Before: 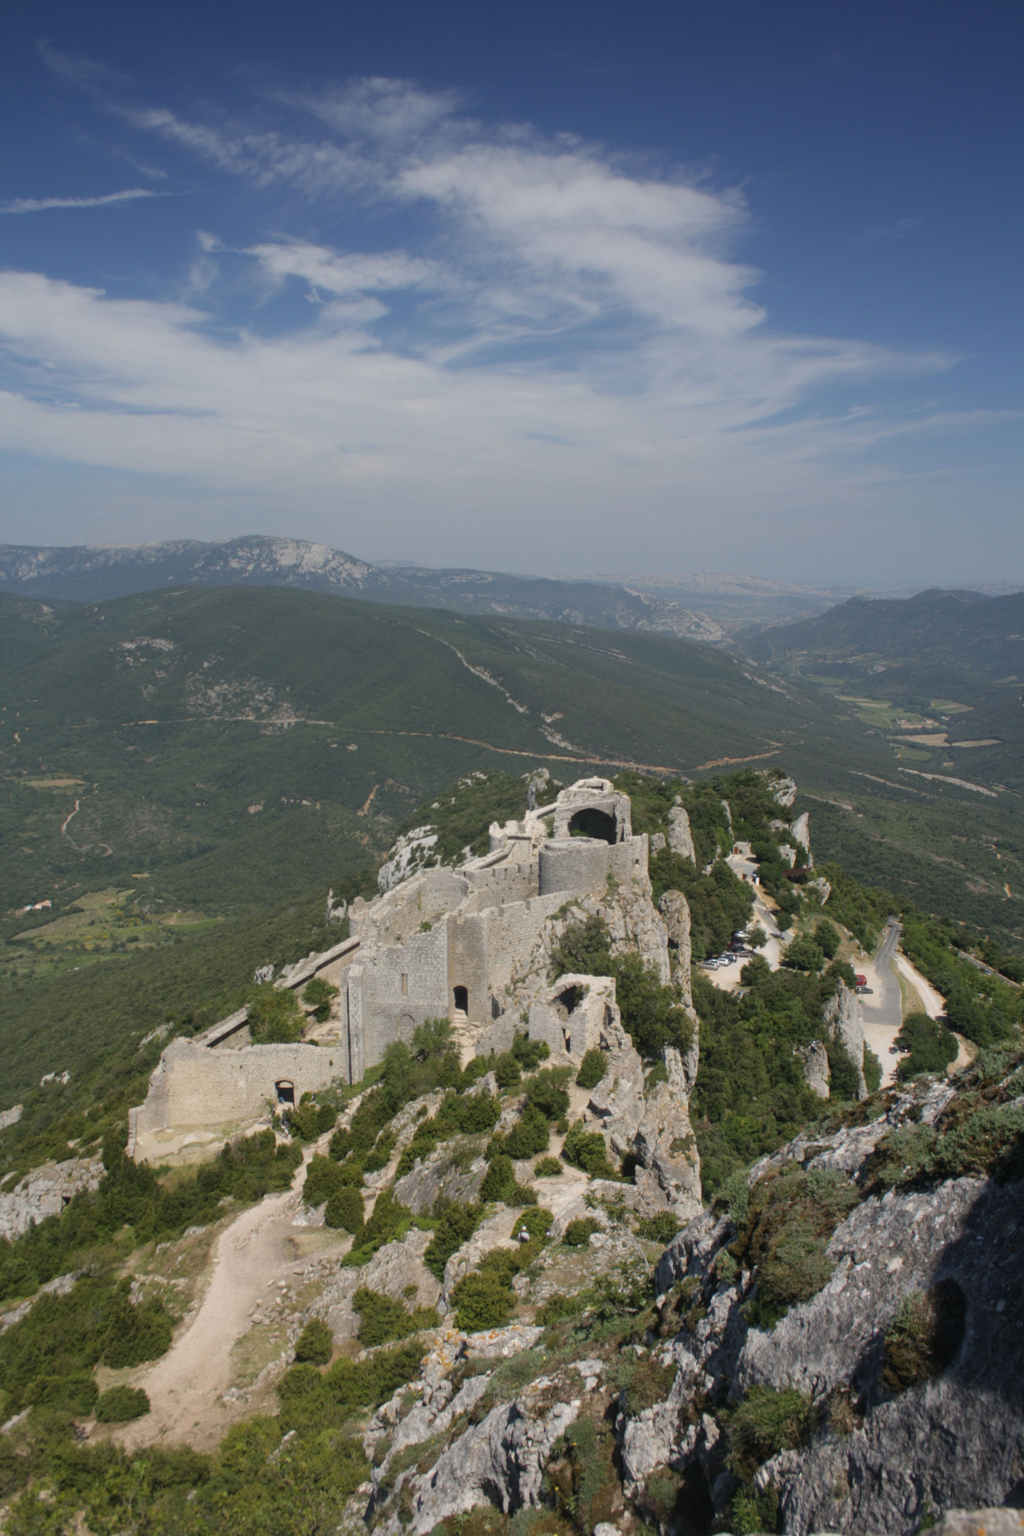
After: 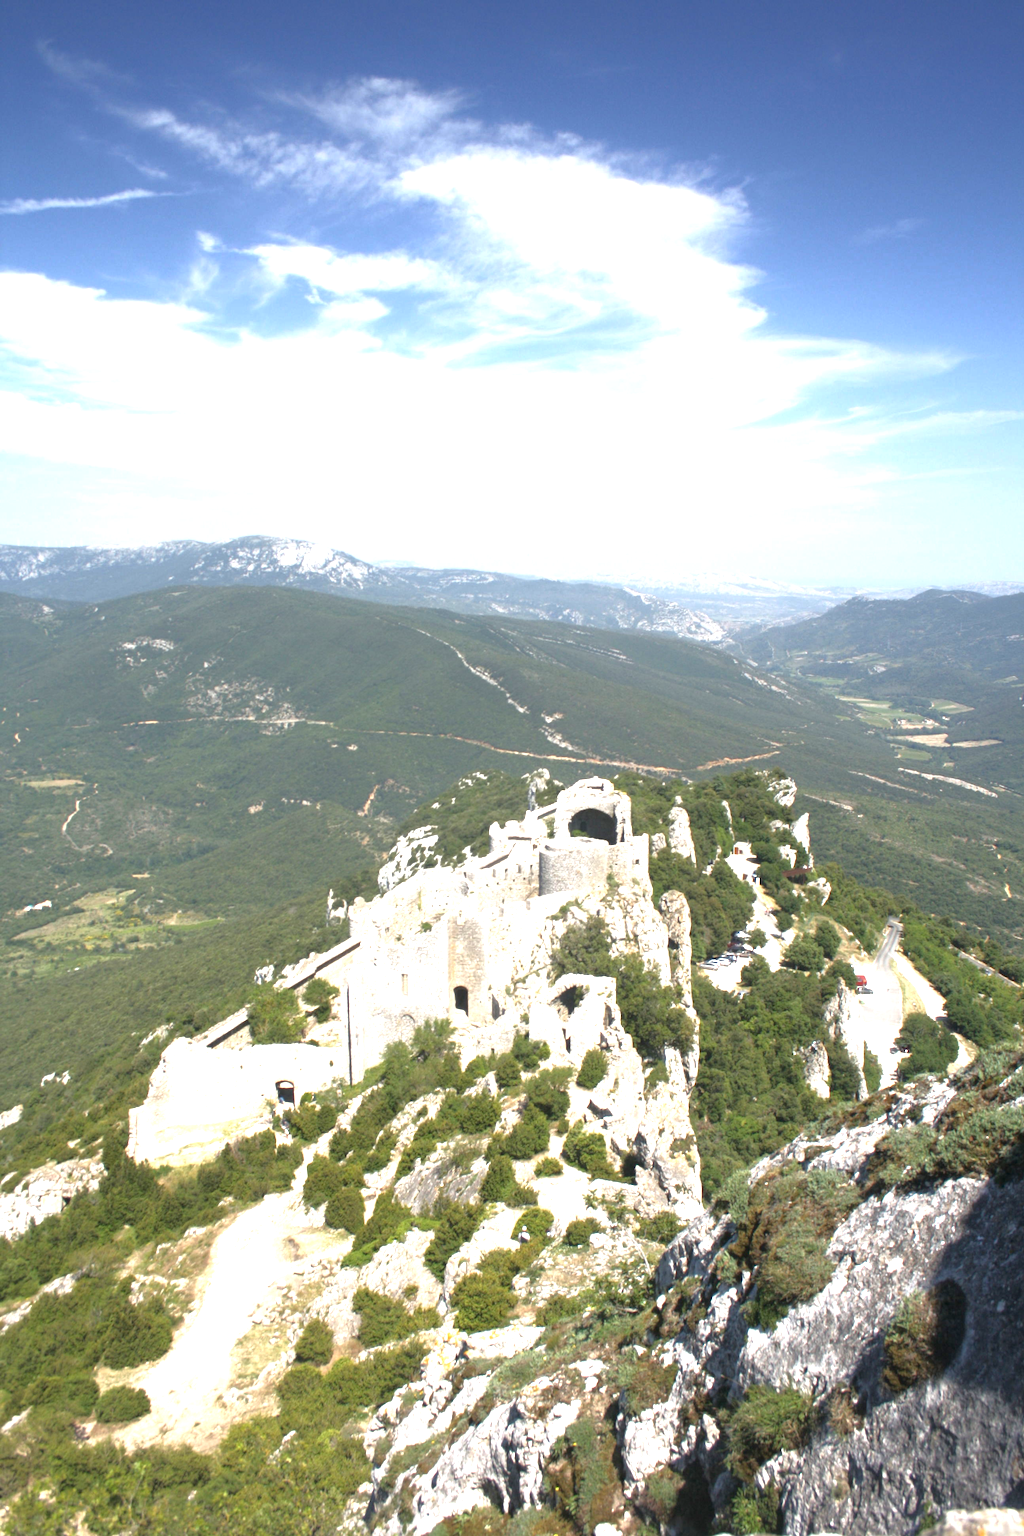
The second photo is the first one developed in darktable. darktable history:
tone equalizer: -8 EV -0.001 EV, -7 EV 0.003 EV, -6 EV -0.003 EV, -5 EV -0.011 EV, -4 EV -0.061 EV, -3 EV -0.209 EV, -2 EV -0.281 EV, -1 EV 0.12 EV, +0 EV 0.274 EV, edges refinement/feathering 500, mask exposure compensation -1.57 EV, preserve details no
exposure: black level correction 0.001, exposure 1.715 EV, compensate highlight preservation false
